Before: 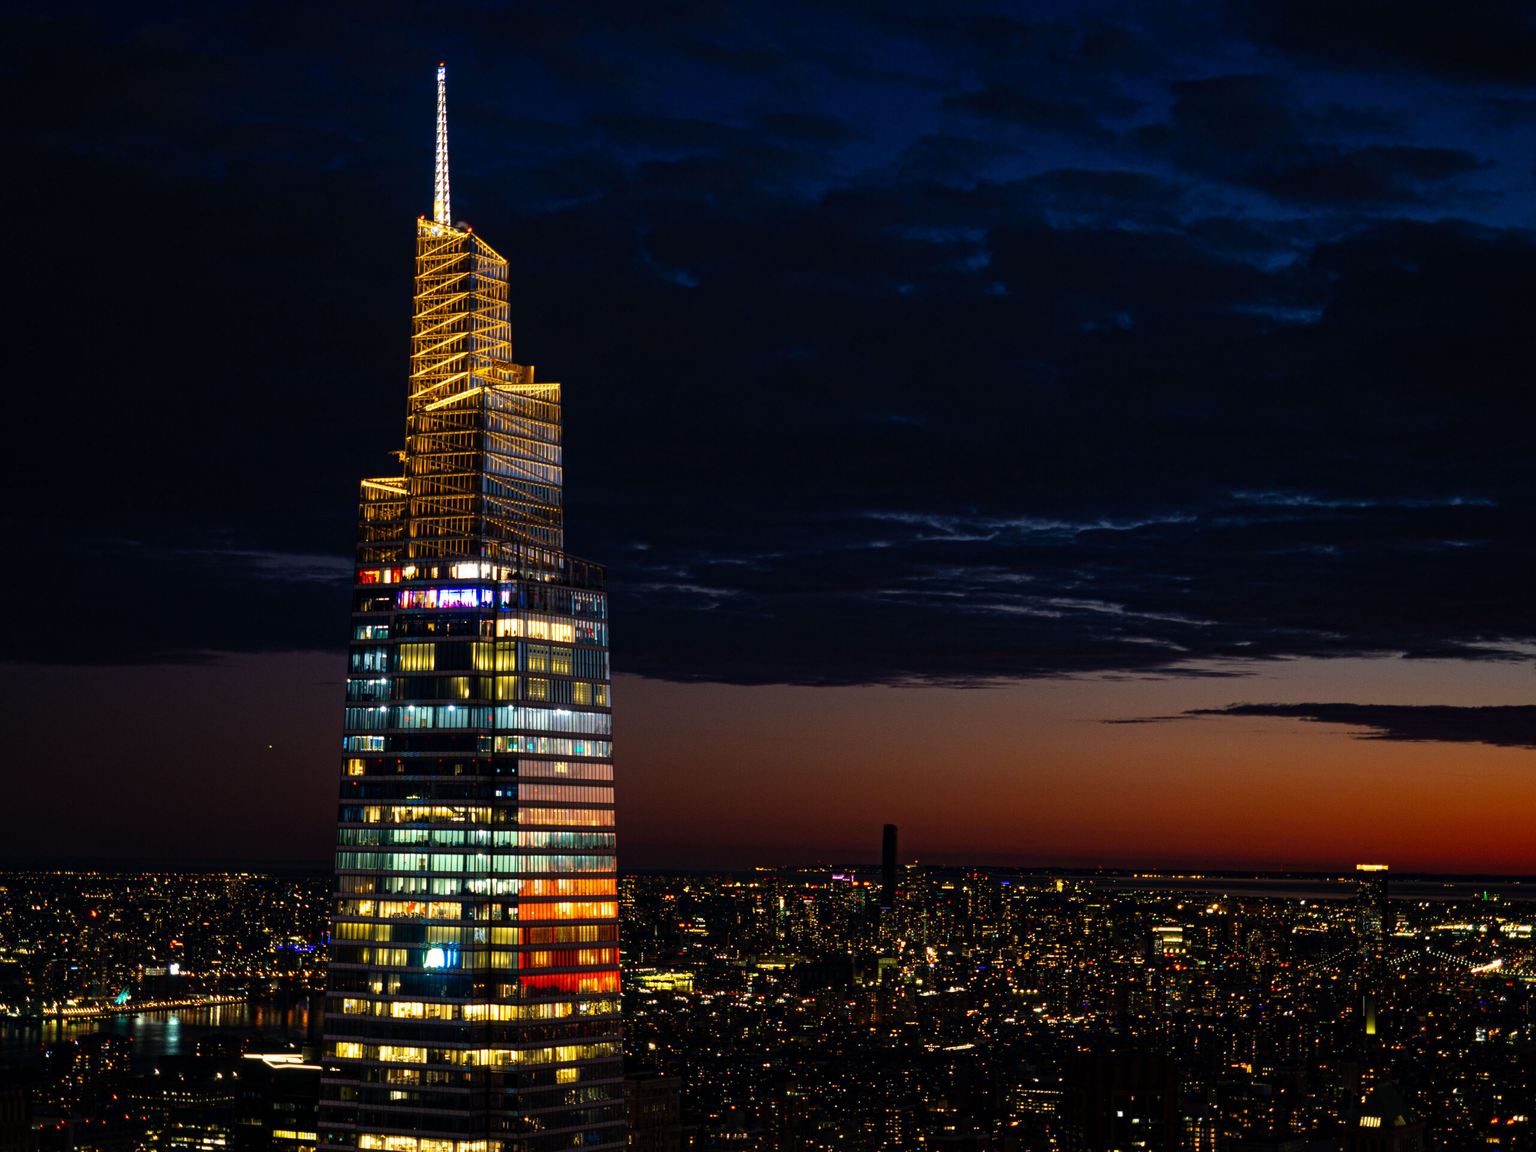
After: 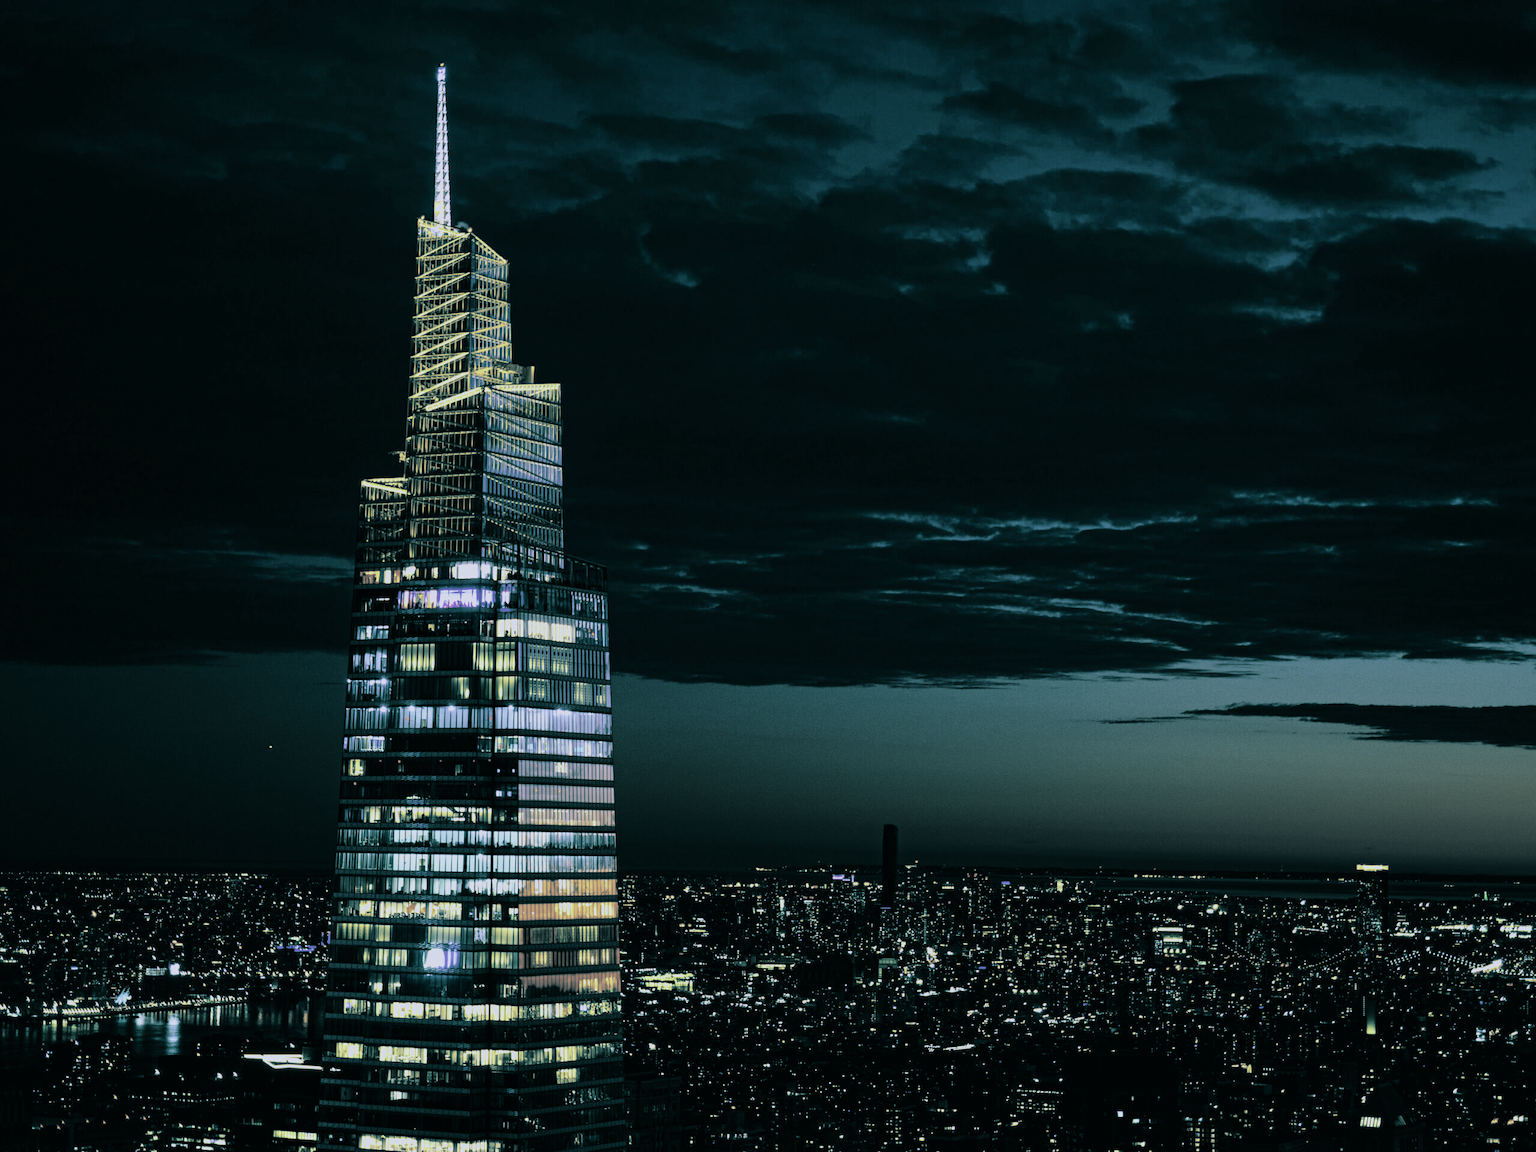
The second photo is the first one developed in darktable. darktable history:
white balance: red 0.766, blue 1.537
split-toning: shadows › hue 186.43°, highlights › hue 49.29°, compress 30.29%
contrast brightness saturation: brightness 0.18, saturation -0.5
filmic rgb: black relative exposure -7.5 EV, white relative exposure 5 EV, hardness 3.31, contrast 1.3, contrast in shadows safe
